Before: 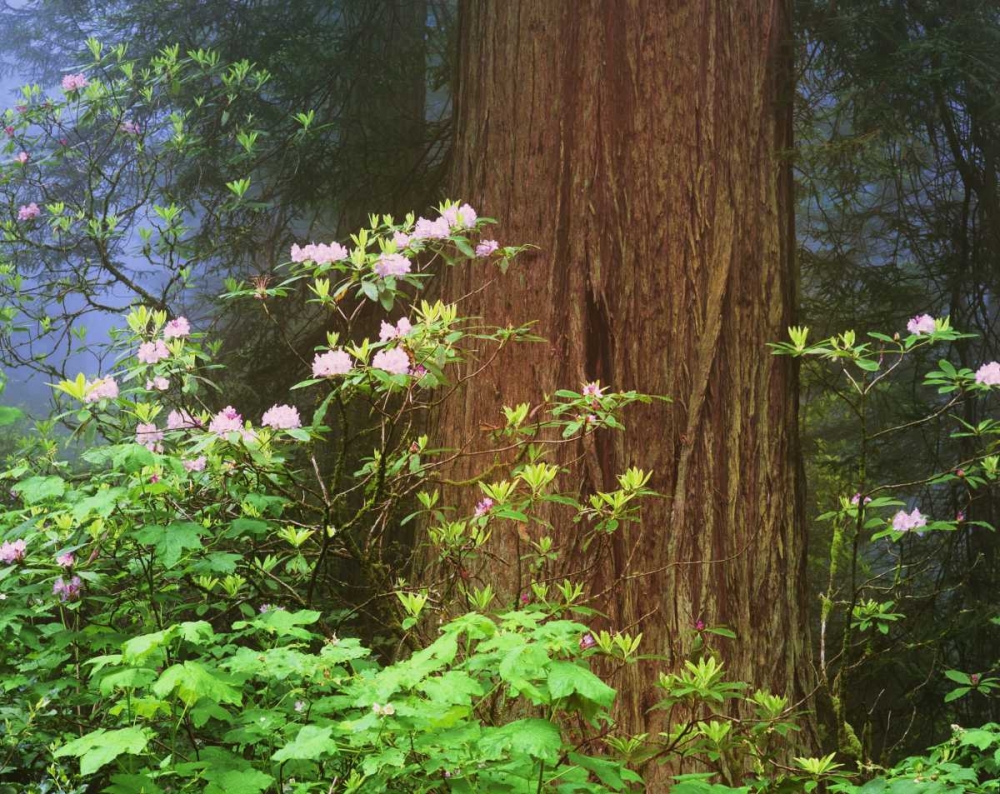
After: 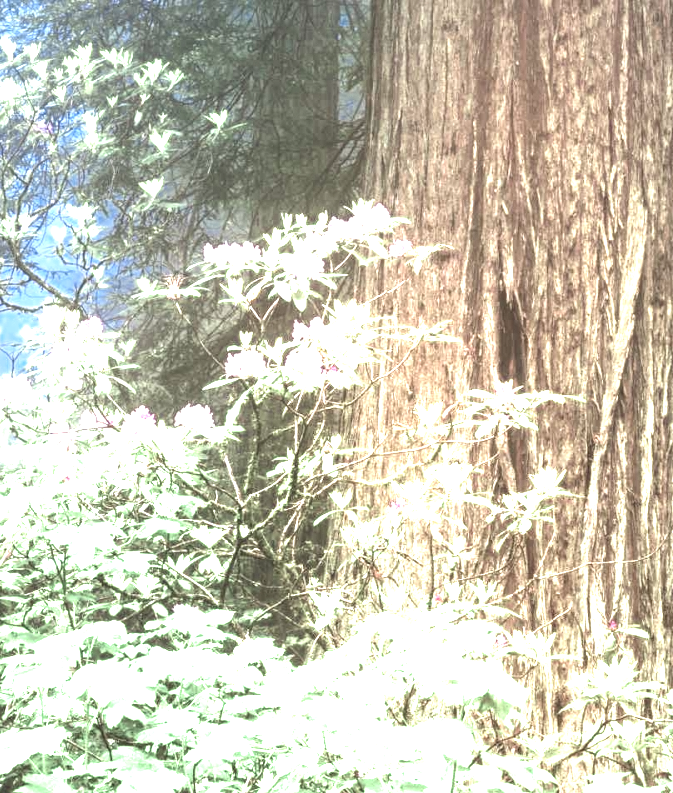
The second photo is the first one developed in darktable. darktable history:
local contrast: on, module defaults
tone equalizer: smoothing diameter 2.08%, edges refinement/feathering 16.62, mask exposure compensation -1.57 EV, filter diffusion 5
crop and rotate: left 8.792%, right 23.864%
color zones: curves: ch0 [(0.25, 0.667) (0.758, 0.368)]; ch1 [(0.215, 0.245) (0.761, 0.373)]; ch2 [(0.247, 0.554) (0.761, 0.436)]
exposure: exposure 2.017 EV, compensate highlight preservation false
